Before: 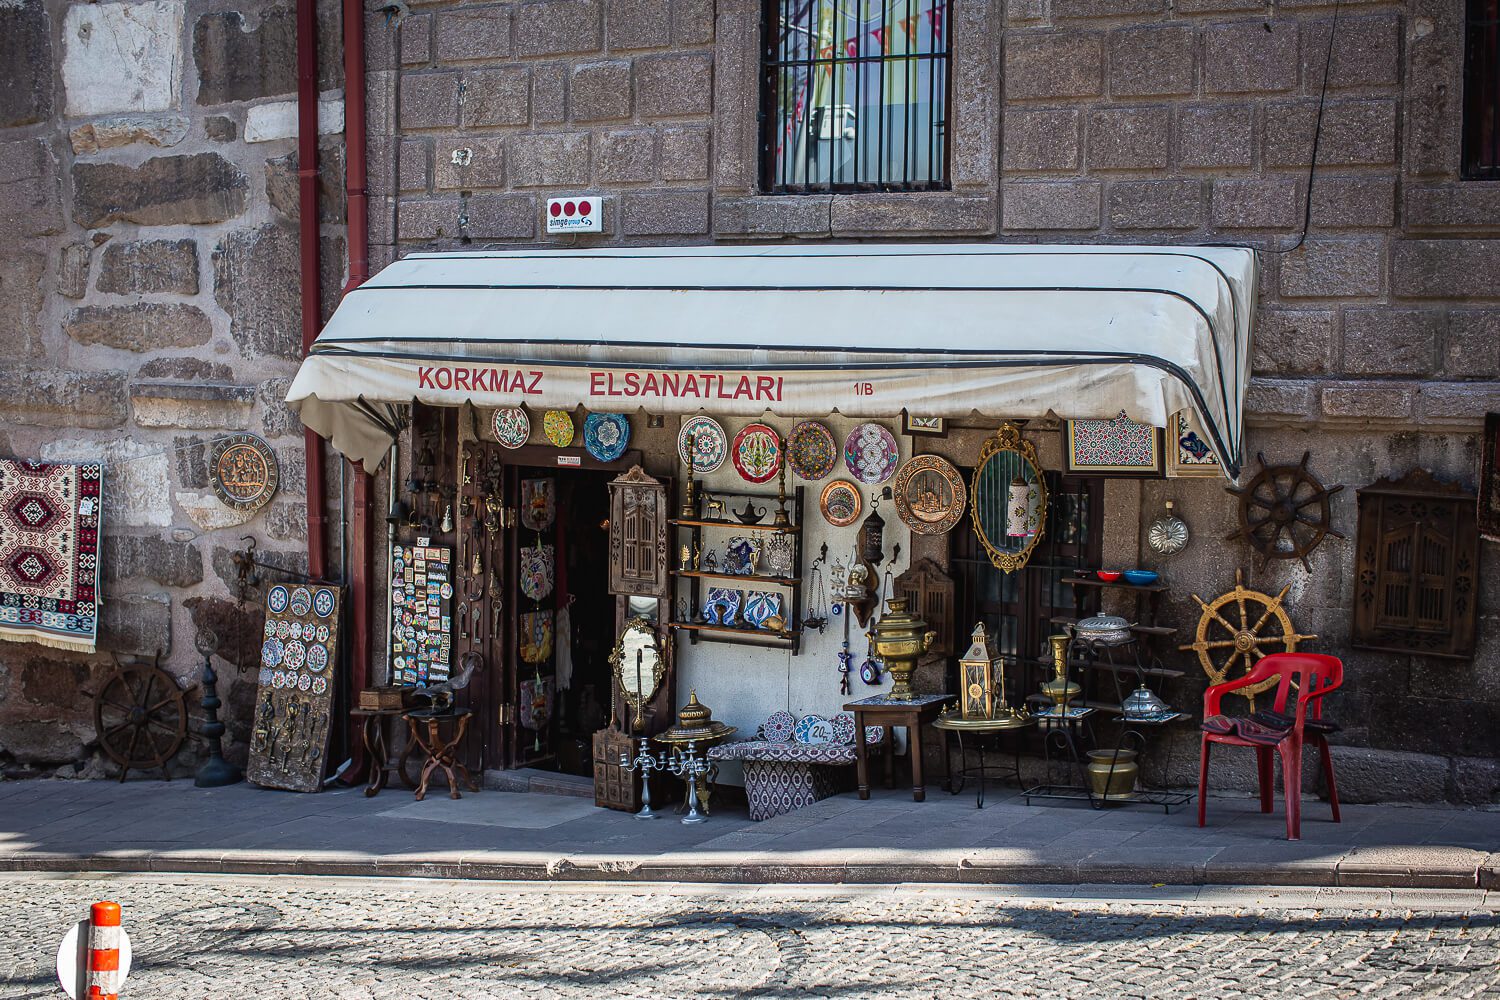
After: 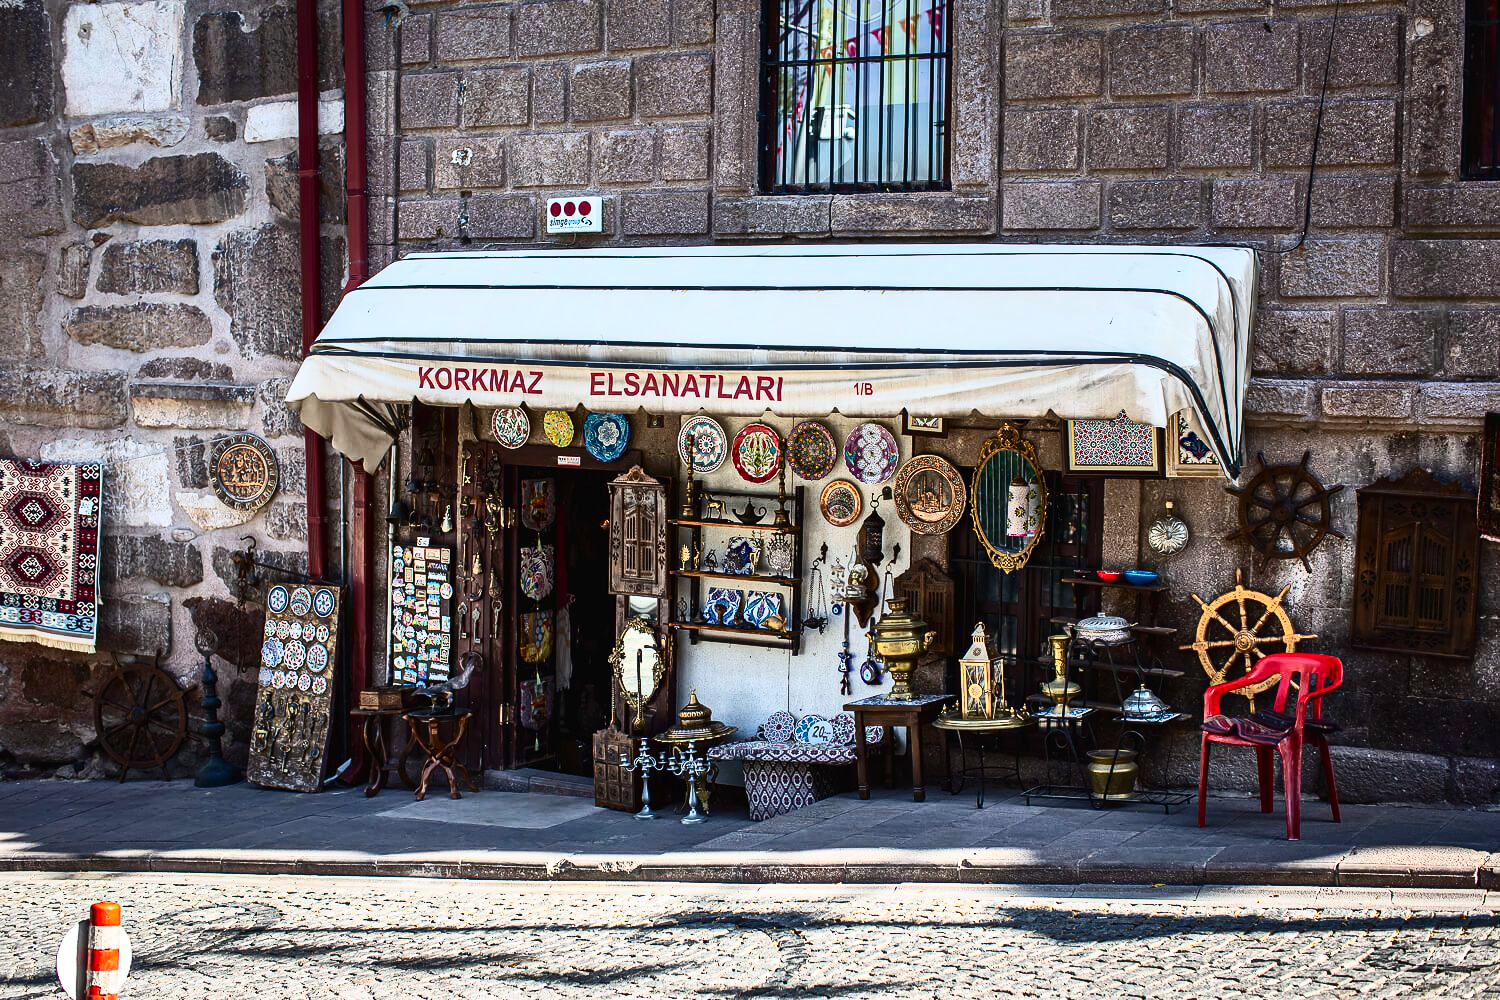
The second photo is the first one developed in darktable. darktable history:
shadows and highlights: shadows 52.42, soften with gaussian
contrast brightness saturation: contrast 0.4, brightness 0.1, saturation 0.21
